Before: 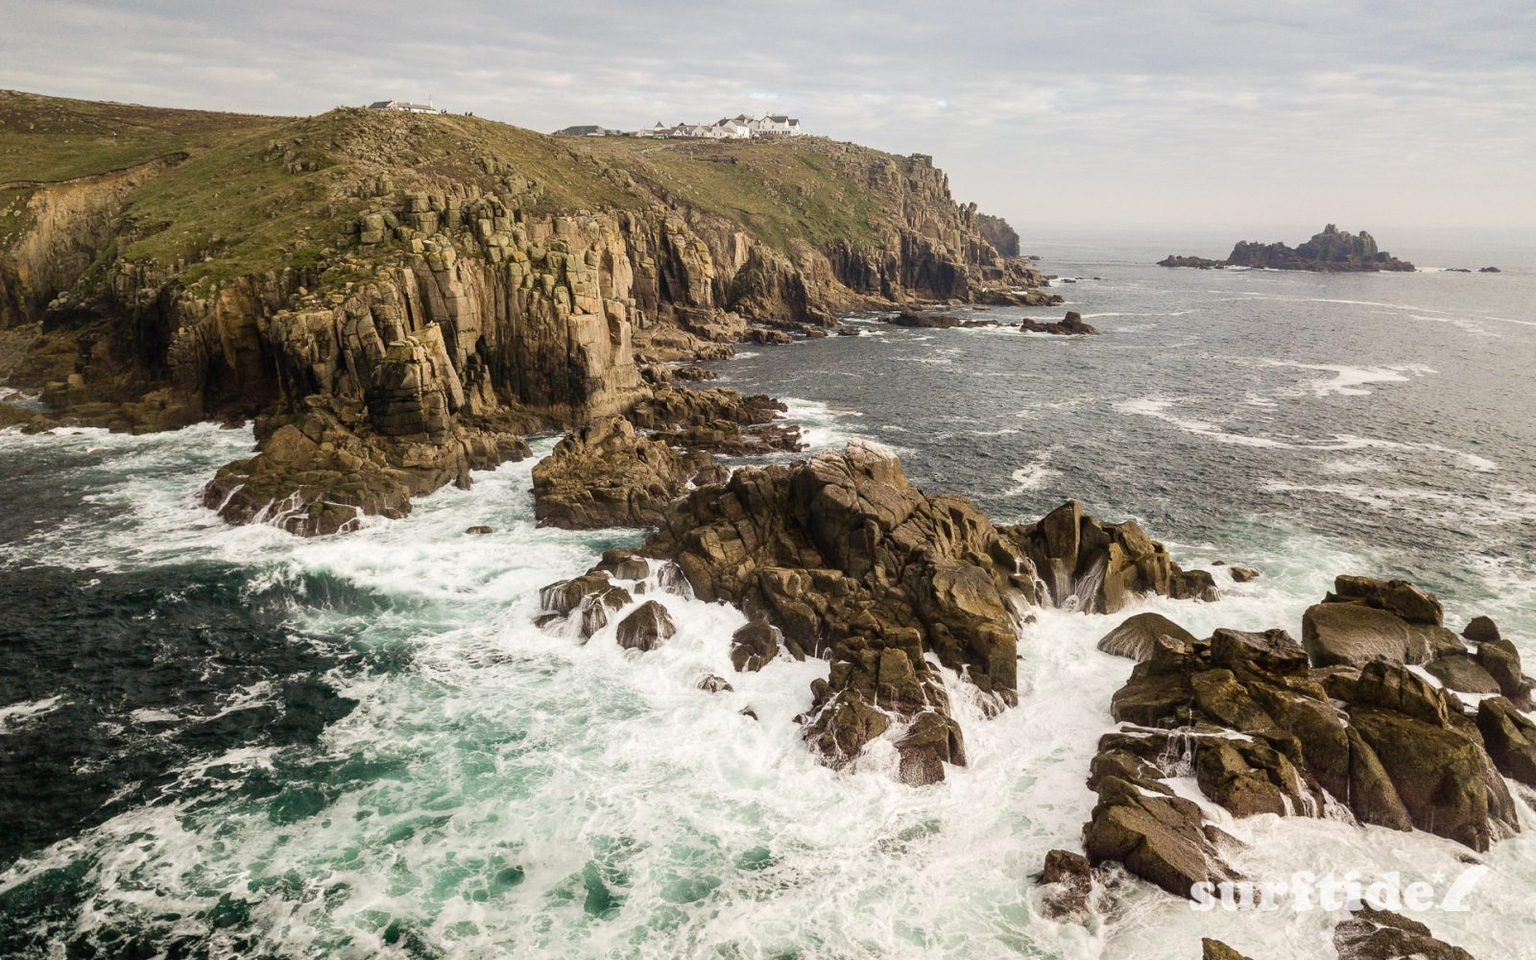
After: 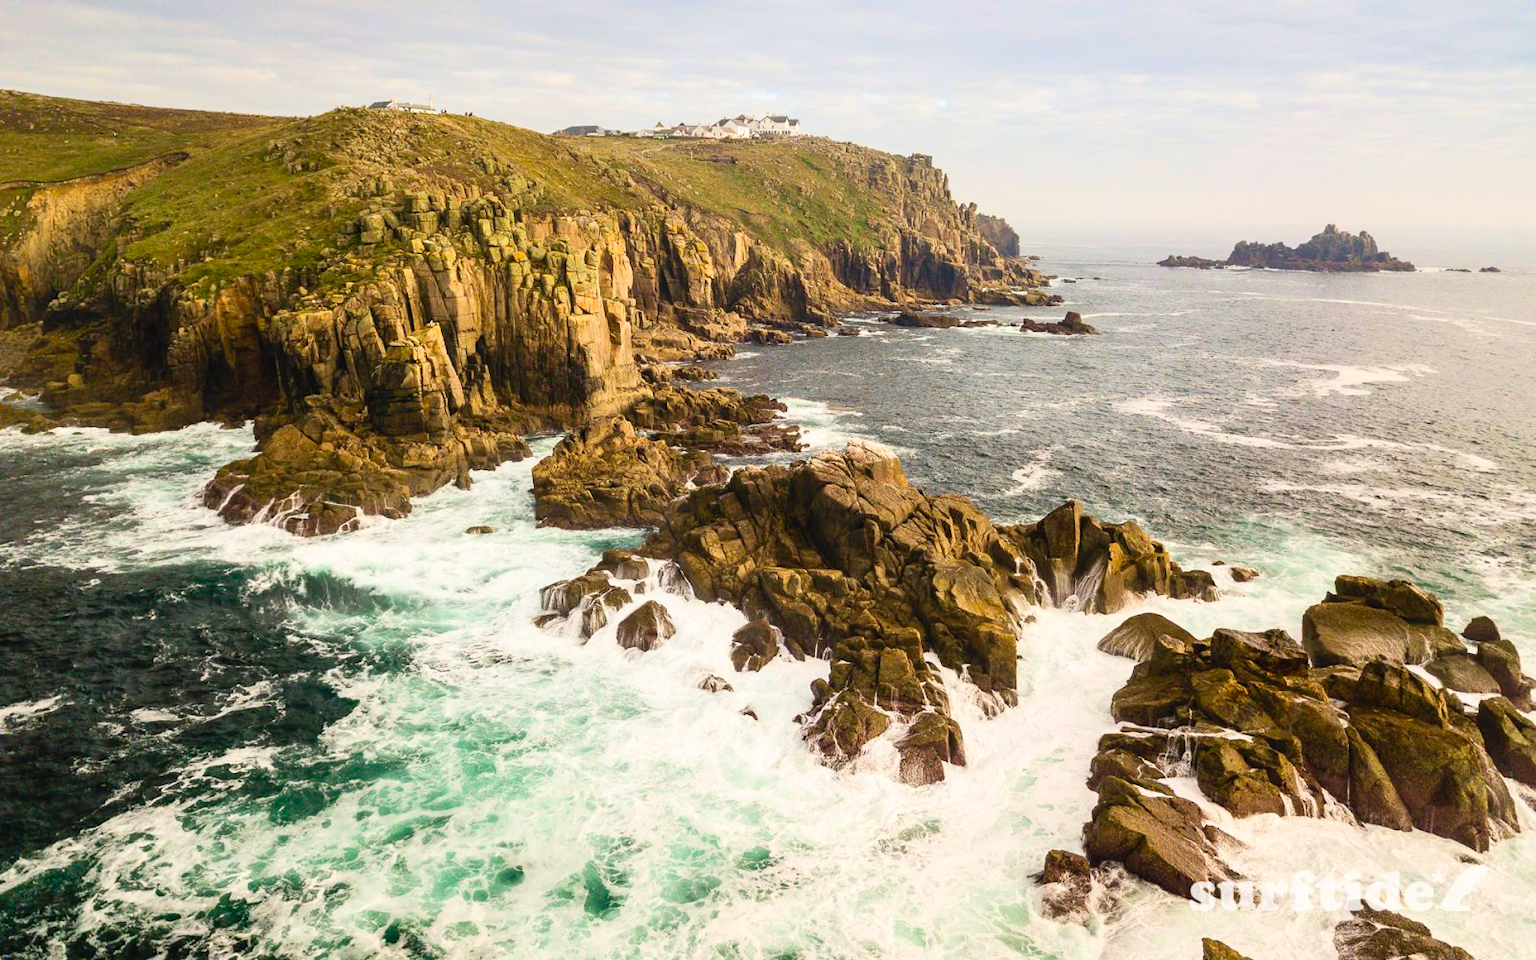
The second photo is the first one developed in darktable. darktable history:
contrast brightness saturation: contrast 0.2, brightness 0.2, saturation 0.8
base curve: curves: ch0 [(0, 0) (0.303, 0.277) (1, 1)]
